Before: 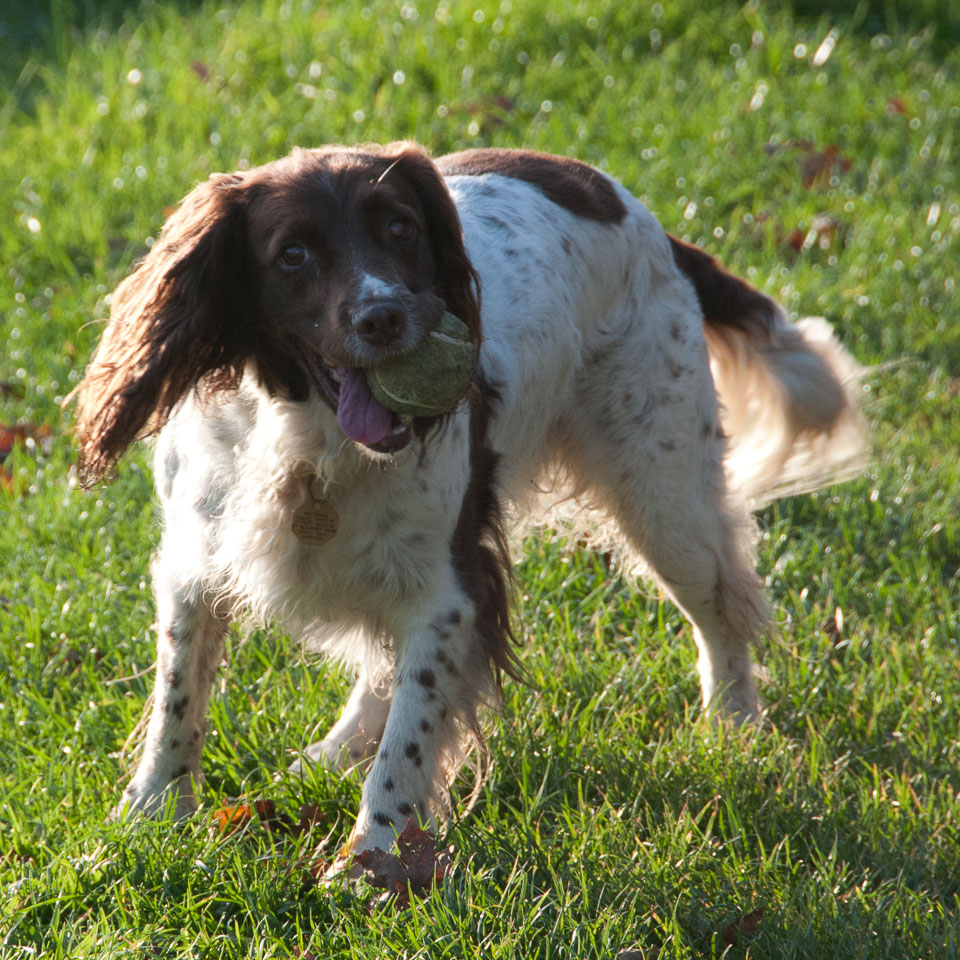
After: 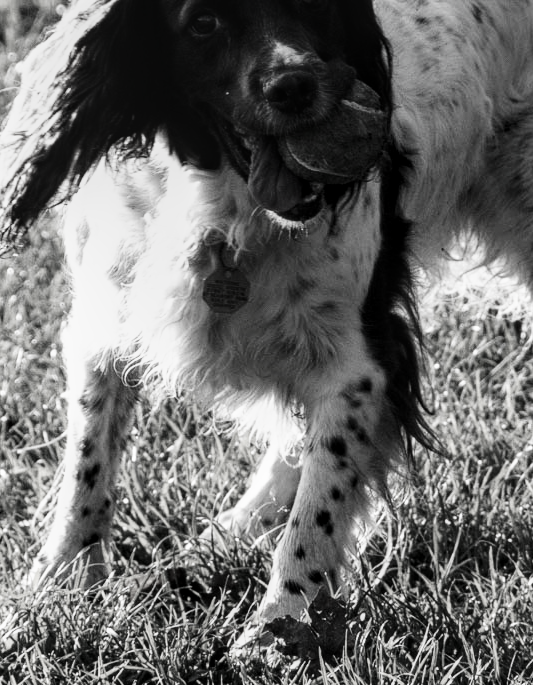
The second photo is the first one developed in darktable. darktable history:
contrast brightness saturation: contrast -0.025, brightness -0.603, saturation -0.983
base curve: curves: ch0 [(0, 0.003) (0.001, 0.002) (0.006, 0.004) (0.02, 0.022) (0.048, 0.086) (0.094, 0.234) (0.162, 0.431) (0.258, 0.629) (0.385, 0.8) (0.548, 0.918) (0.751, 0.988) (1, 1)], exposure shift 0.01, preserve colors none
local contrast: on, module defaults
crop: left 9.322%, top 24.229%, right 35.102%, bottom 4.337%
color balance rgb: shadows lift › chroma 7.141%, shadows lift › hue 245.95°, highlights gain › chroma 2.449%, highlights gain › hue 37.65°, global offset › hue 168.89°, linear chroma grading › global chroma 0.473%, perceptual saturation grading › global saturation 0.925%, global vibrance 20%
